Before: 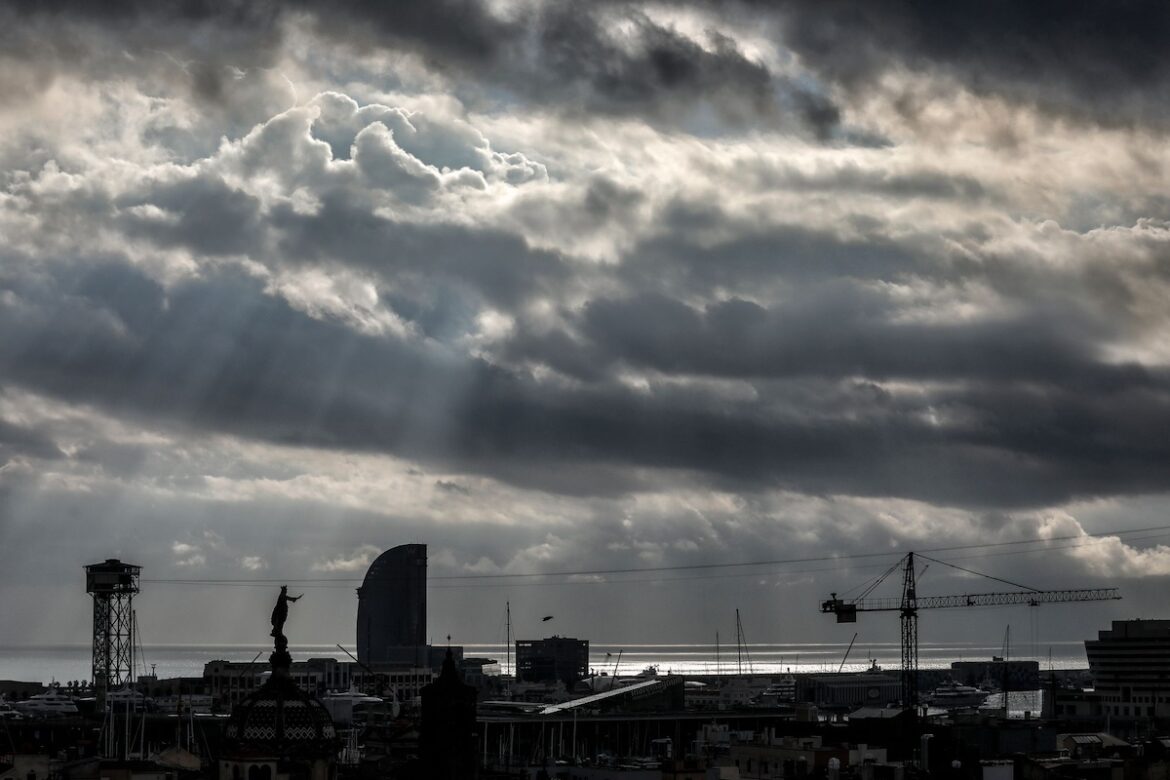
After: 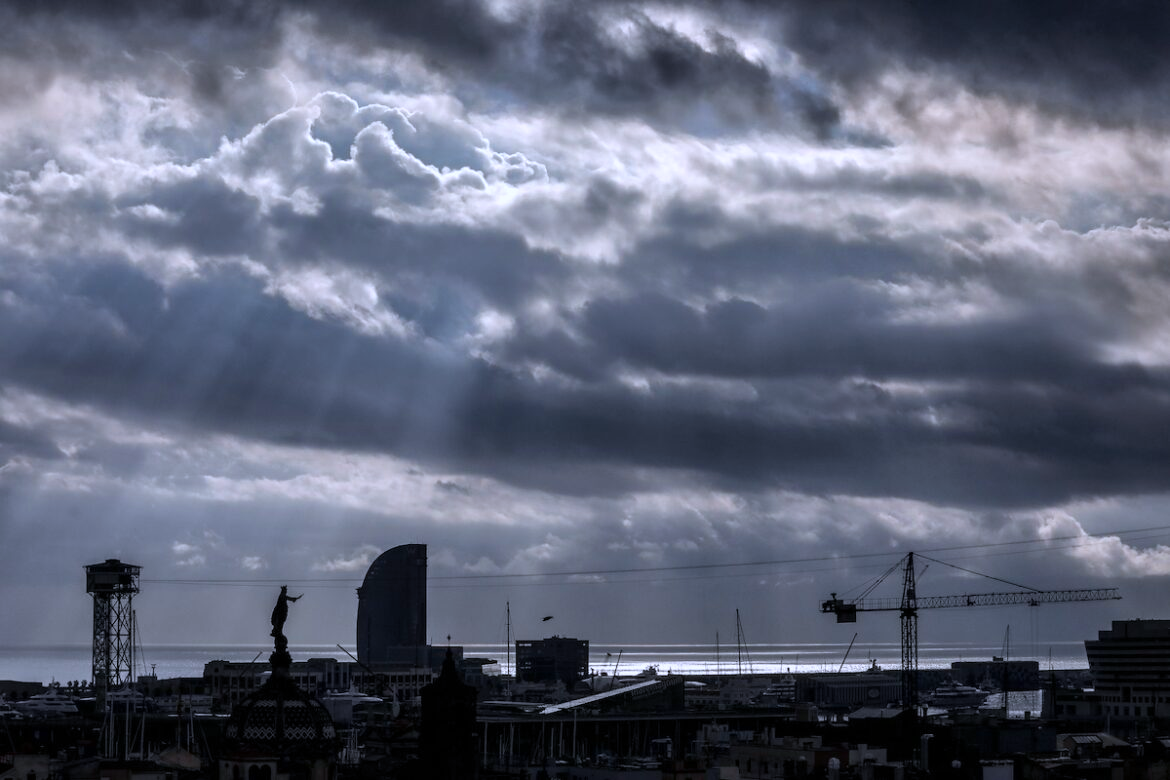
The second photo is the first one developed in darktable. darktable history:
color calibration: illuminant as shot in camera, x 0.377, y 0.392, temperature 4190.61 K
